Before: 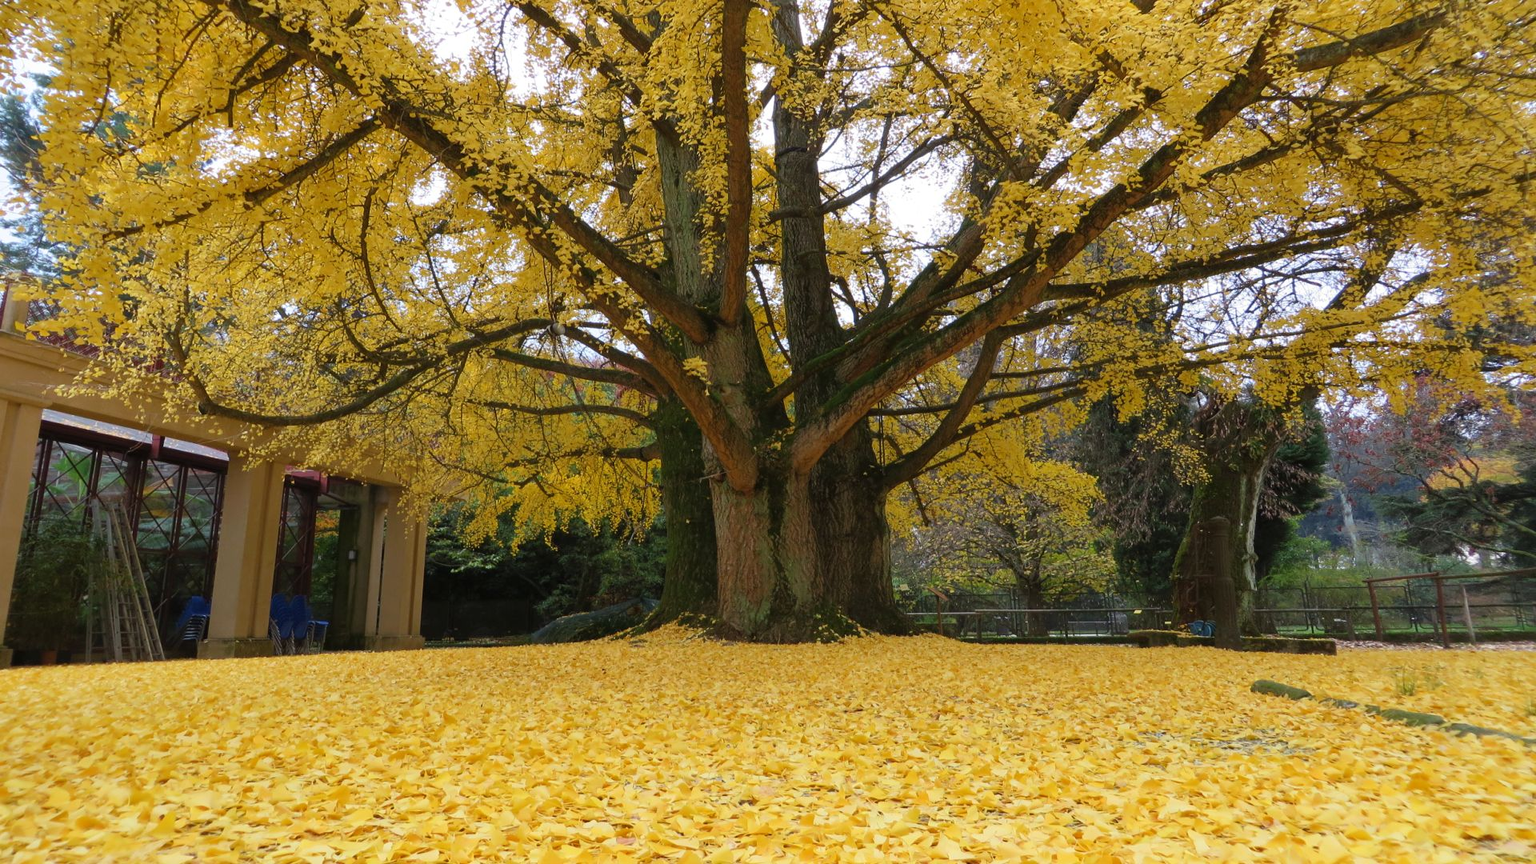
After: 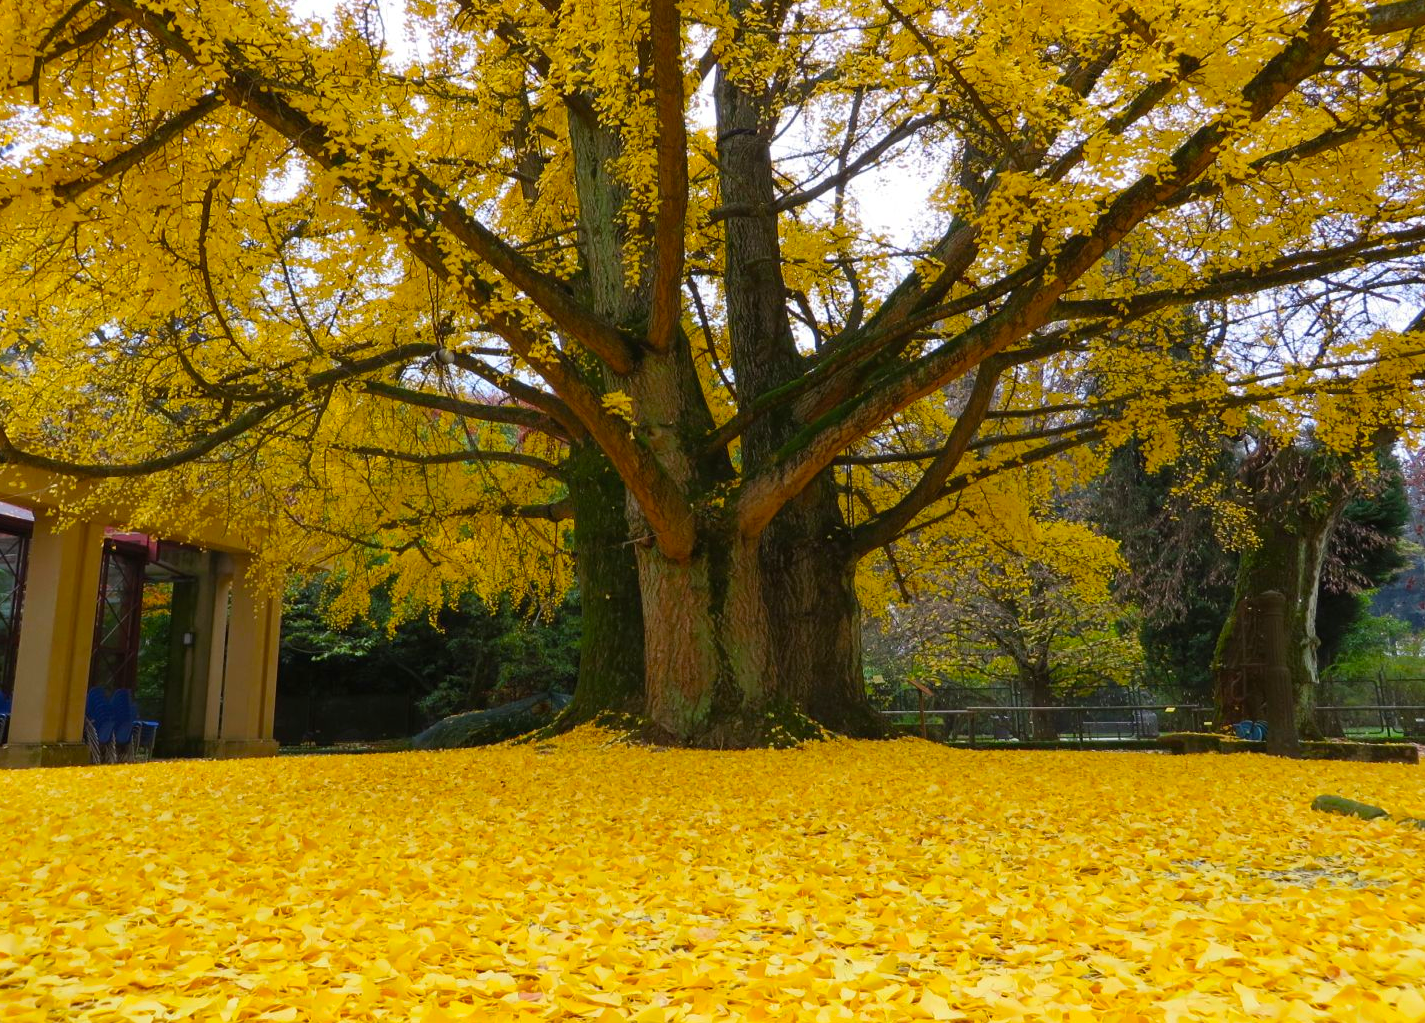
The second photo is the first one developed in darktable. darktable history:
crop and rotate: left 13.15%, top 5.251%, right 12.609%
color balance: output saturation 120%
exposure: compensate exposure bias true, compensate highlight preservation false
contrast brightness saturation: contrast 0.04, saturation 0.07
